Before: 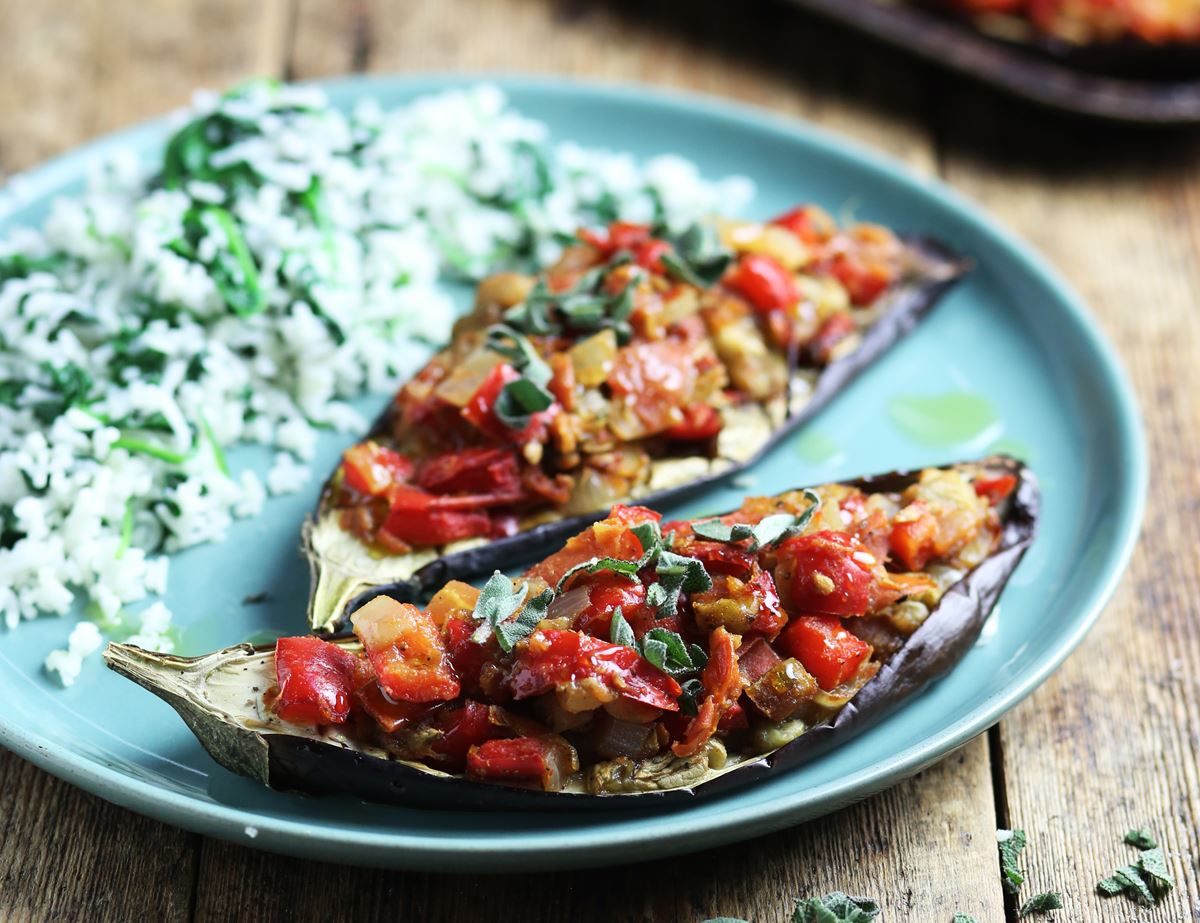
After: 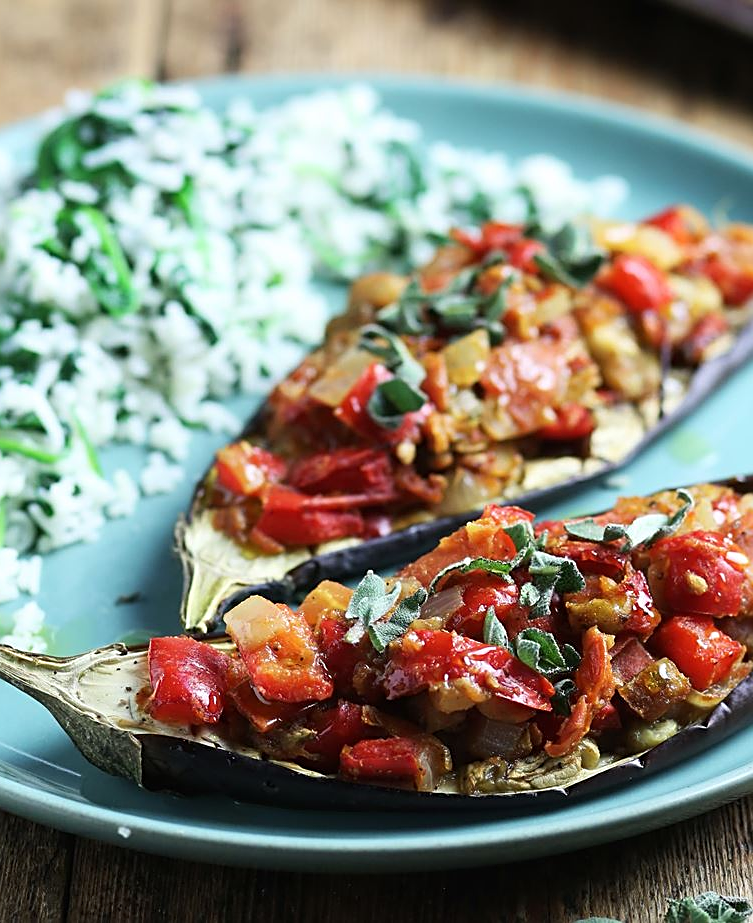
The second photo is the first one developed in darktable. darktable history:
sharpen: on, module defaults
crop: left 10.644%, right 26.528%
